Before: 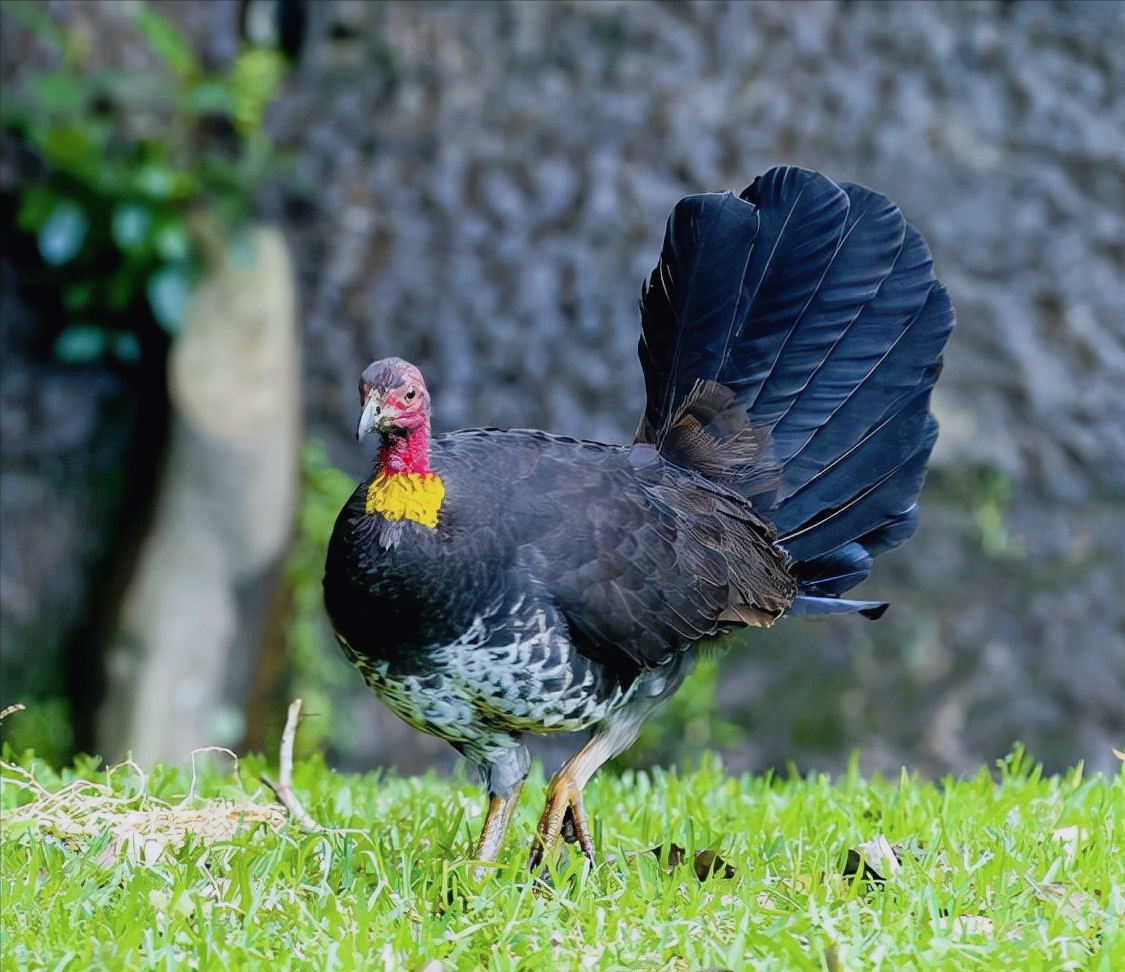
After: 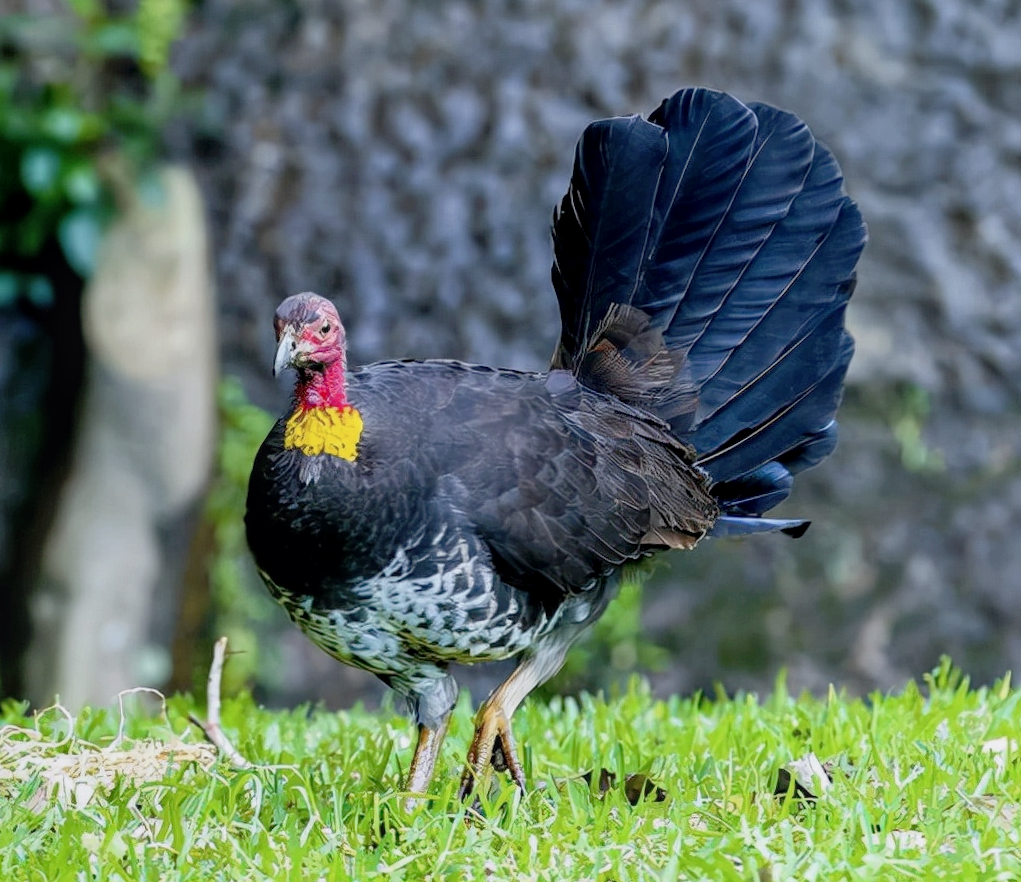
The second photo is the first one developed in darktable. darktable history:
local contrast: on, module defaults
crop and rotate: angle 1.96°, left 5.673%, top 5.673%
